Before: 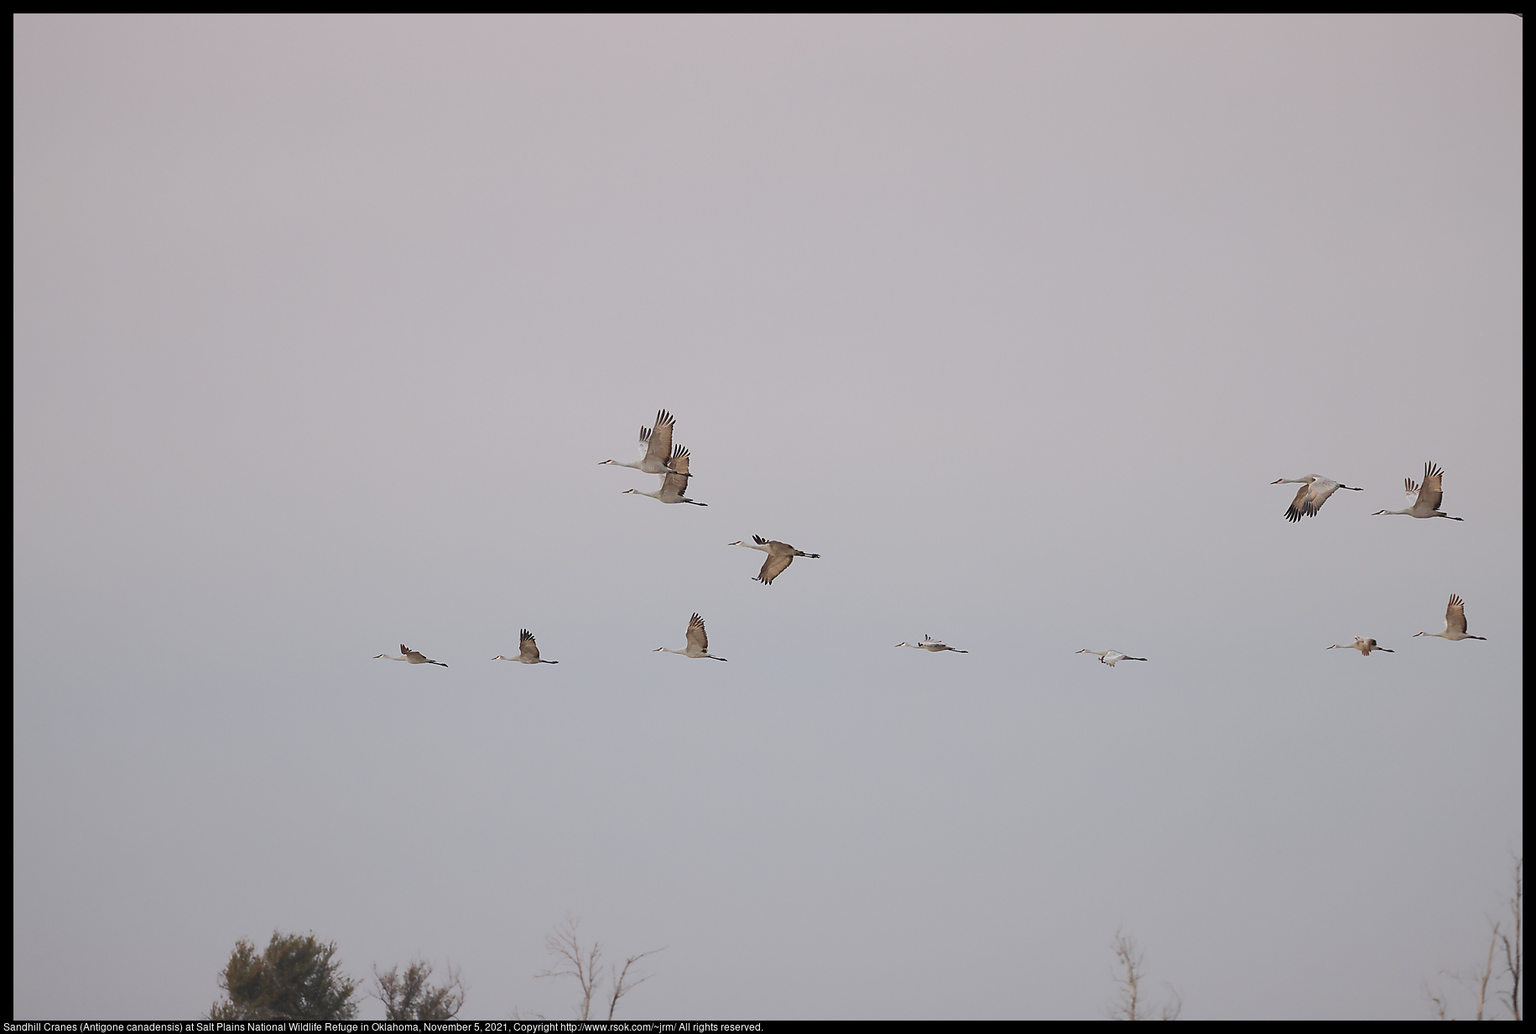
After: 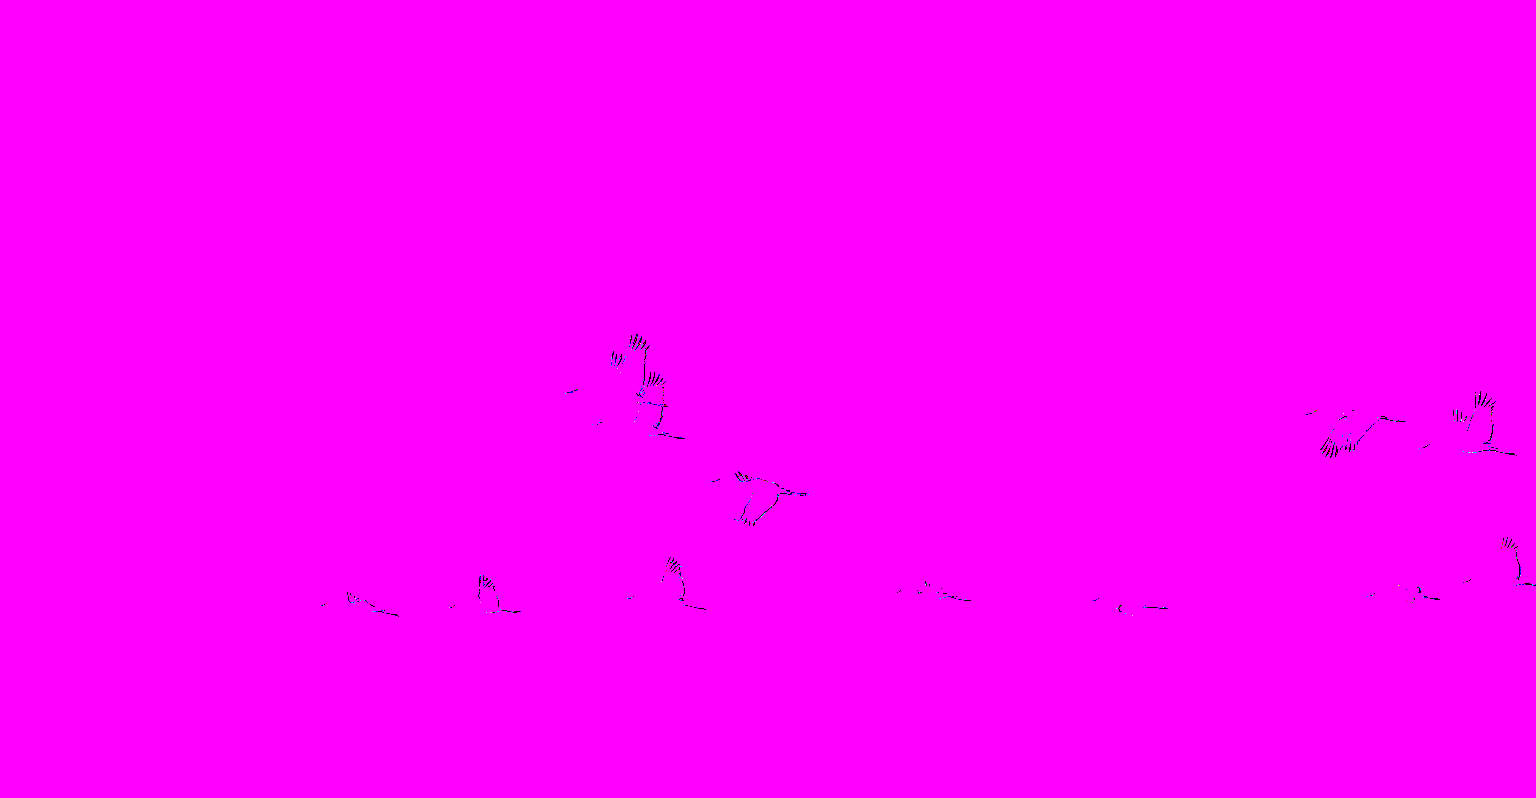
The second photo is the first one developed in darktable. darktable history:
white balance: red 8, blue 8
exposure: exposure 0.785 EV, compensate highlight preservation false
crop: left 5.596%, top 10.314%, right 3.534%, bottom 19.395%
rgb curve: curves: ch0 [(0, 0.186) (0.314, 0.284) (0.576, 0.466) (0.805, 0.691) (0.936, 0.886)]; ch1 [(0, 0.186) (0.314, 0.284) (0.581, 0.534) (0.771, 0.746) (0.936, 0.958)]; ch2 [(0, 0.216) (0.275, 0.39) (1, 1)], mode RGB, independent channels, compensate middle gray true, preserve colors none
